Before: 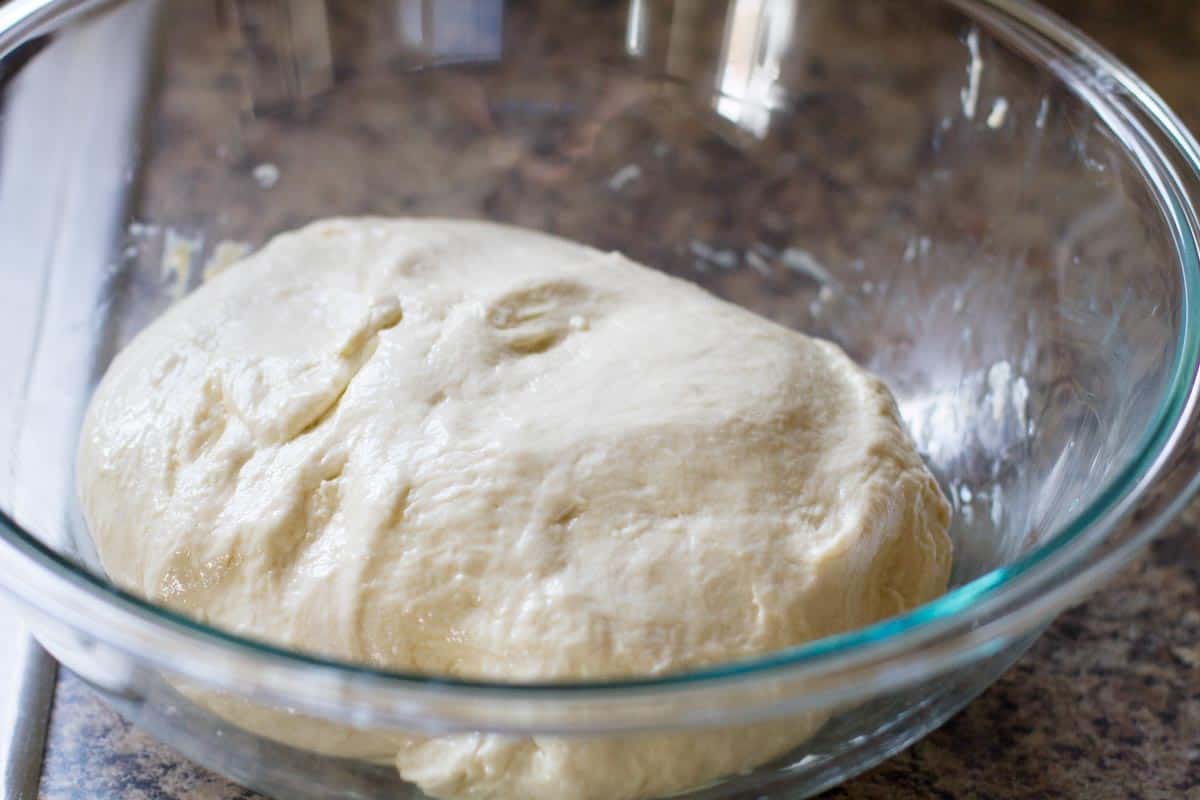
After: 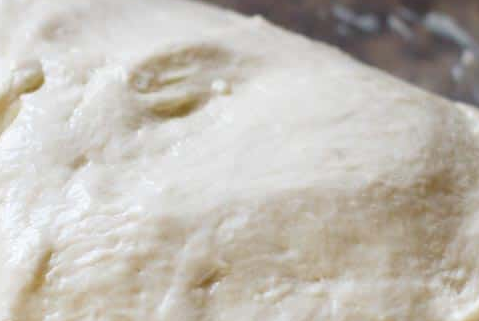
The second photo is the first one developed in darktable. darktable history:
crop: left 29.845%, top 29.589%, right 30.186%, bottom 30.228%
exposure: compensate highlight preservation false
